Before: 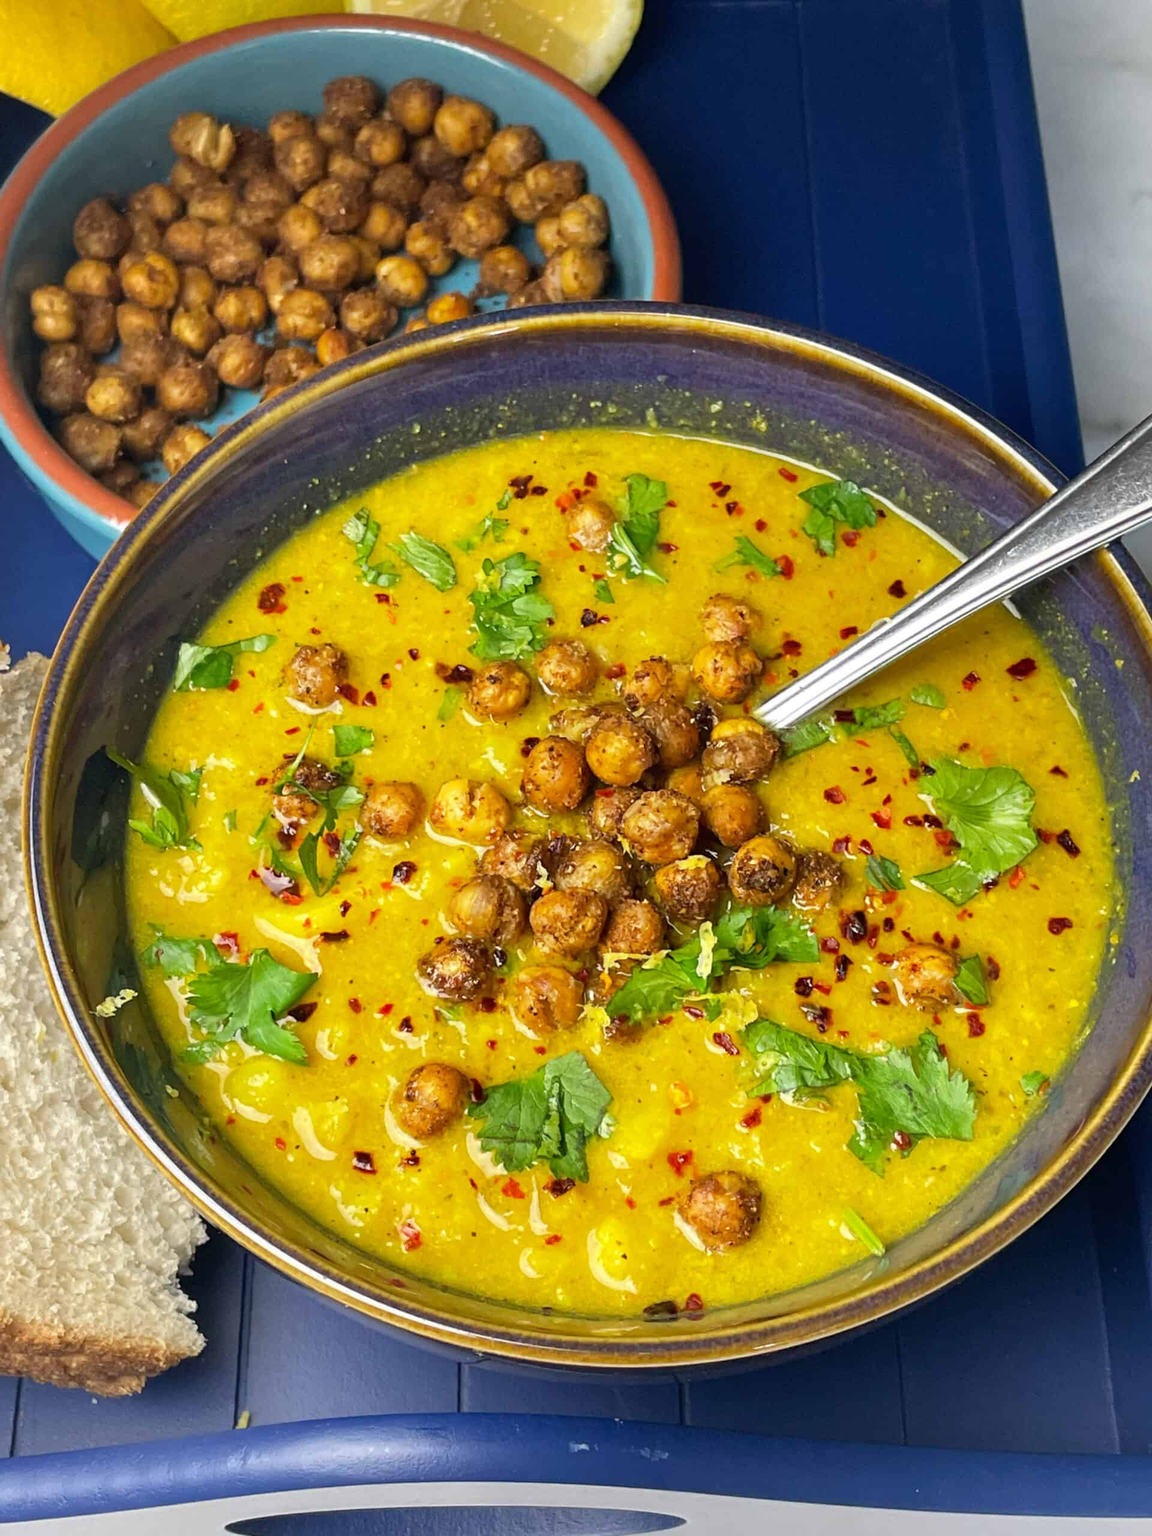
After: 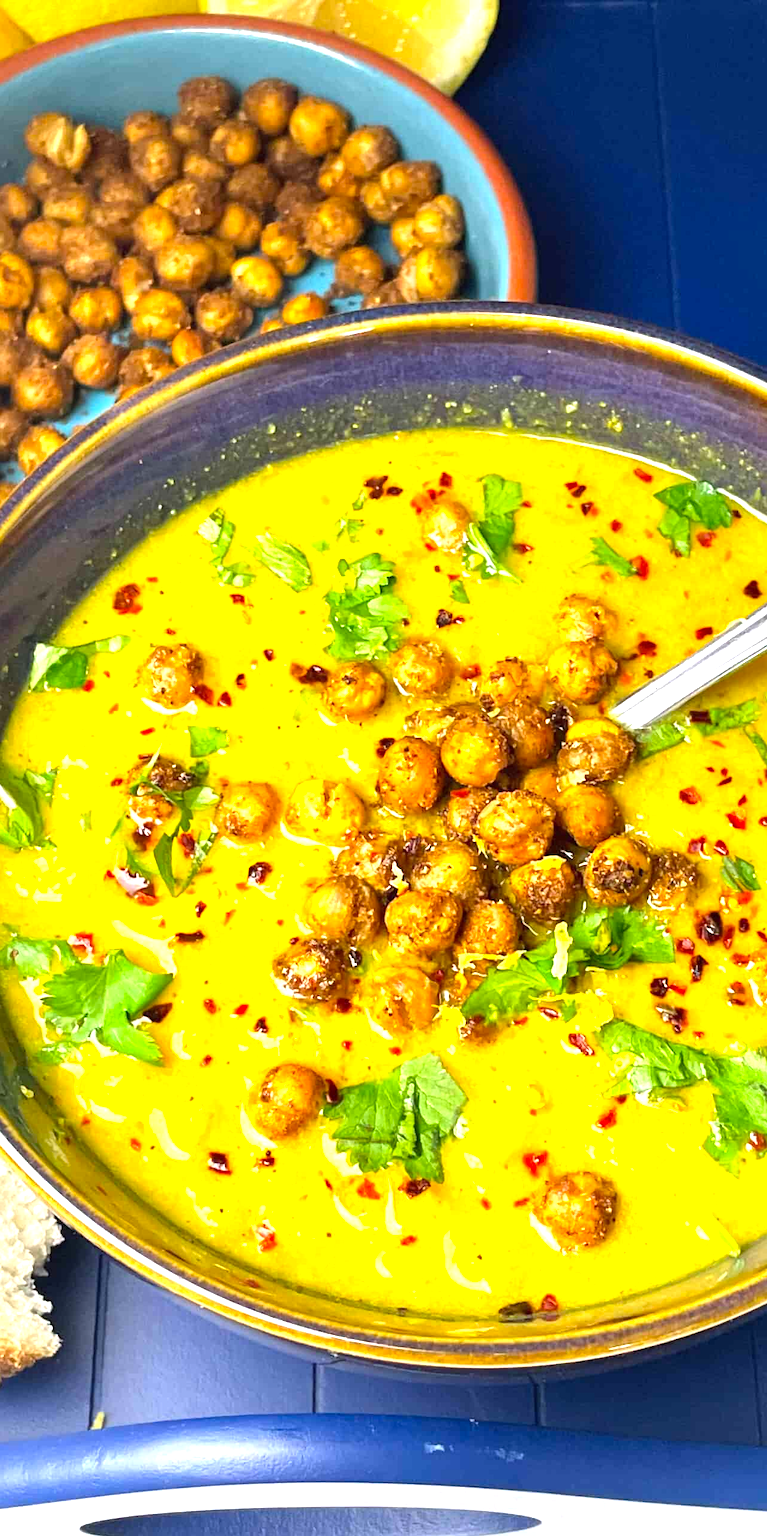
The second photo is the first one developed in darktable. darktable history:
crop and rotate: left 12.648%, right 20.685%
exposure: exposure 1 EV, compensate highlight preservation false
color balance: lift [1, 1, 0.999, 1.001], gamma [1, 1.003, 1.005, 0.995], gain [1, 0.992, 0.988, 1.012], contrast 5%, output saturation 110%
